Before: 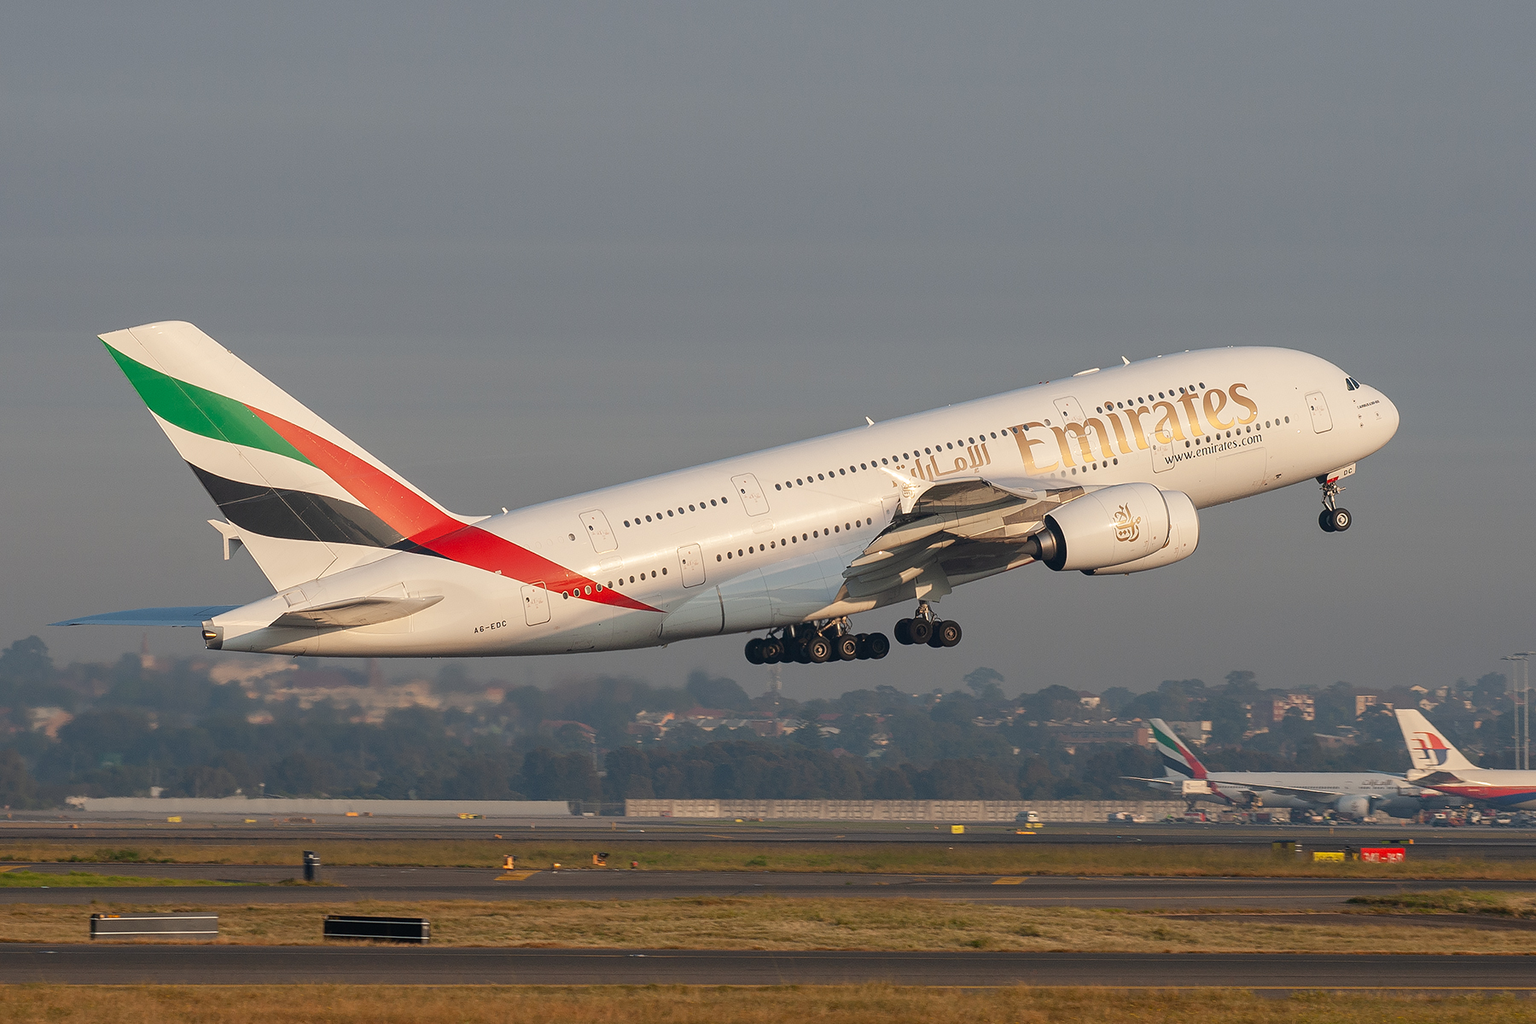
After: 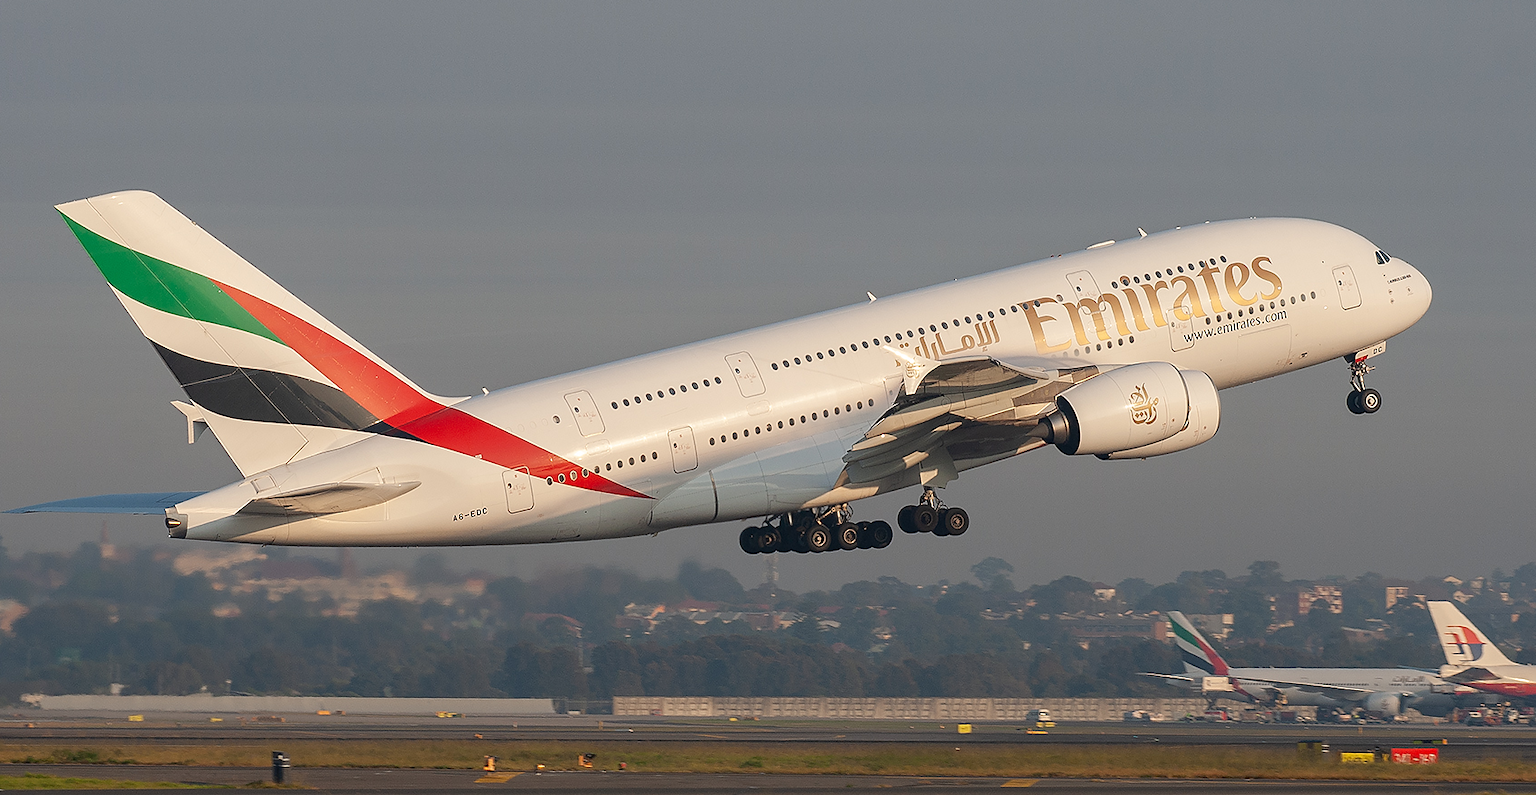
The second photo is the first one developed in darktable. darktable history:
sharpen: radius 1.012, threshold 0.97
crop and rotate: left 3.012%, top 13.782%, right 2.44%, bottom 12.789%
